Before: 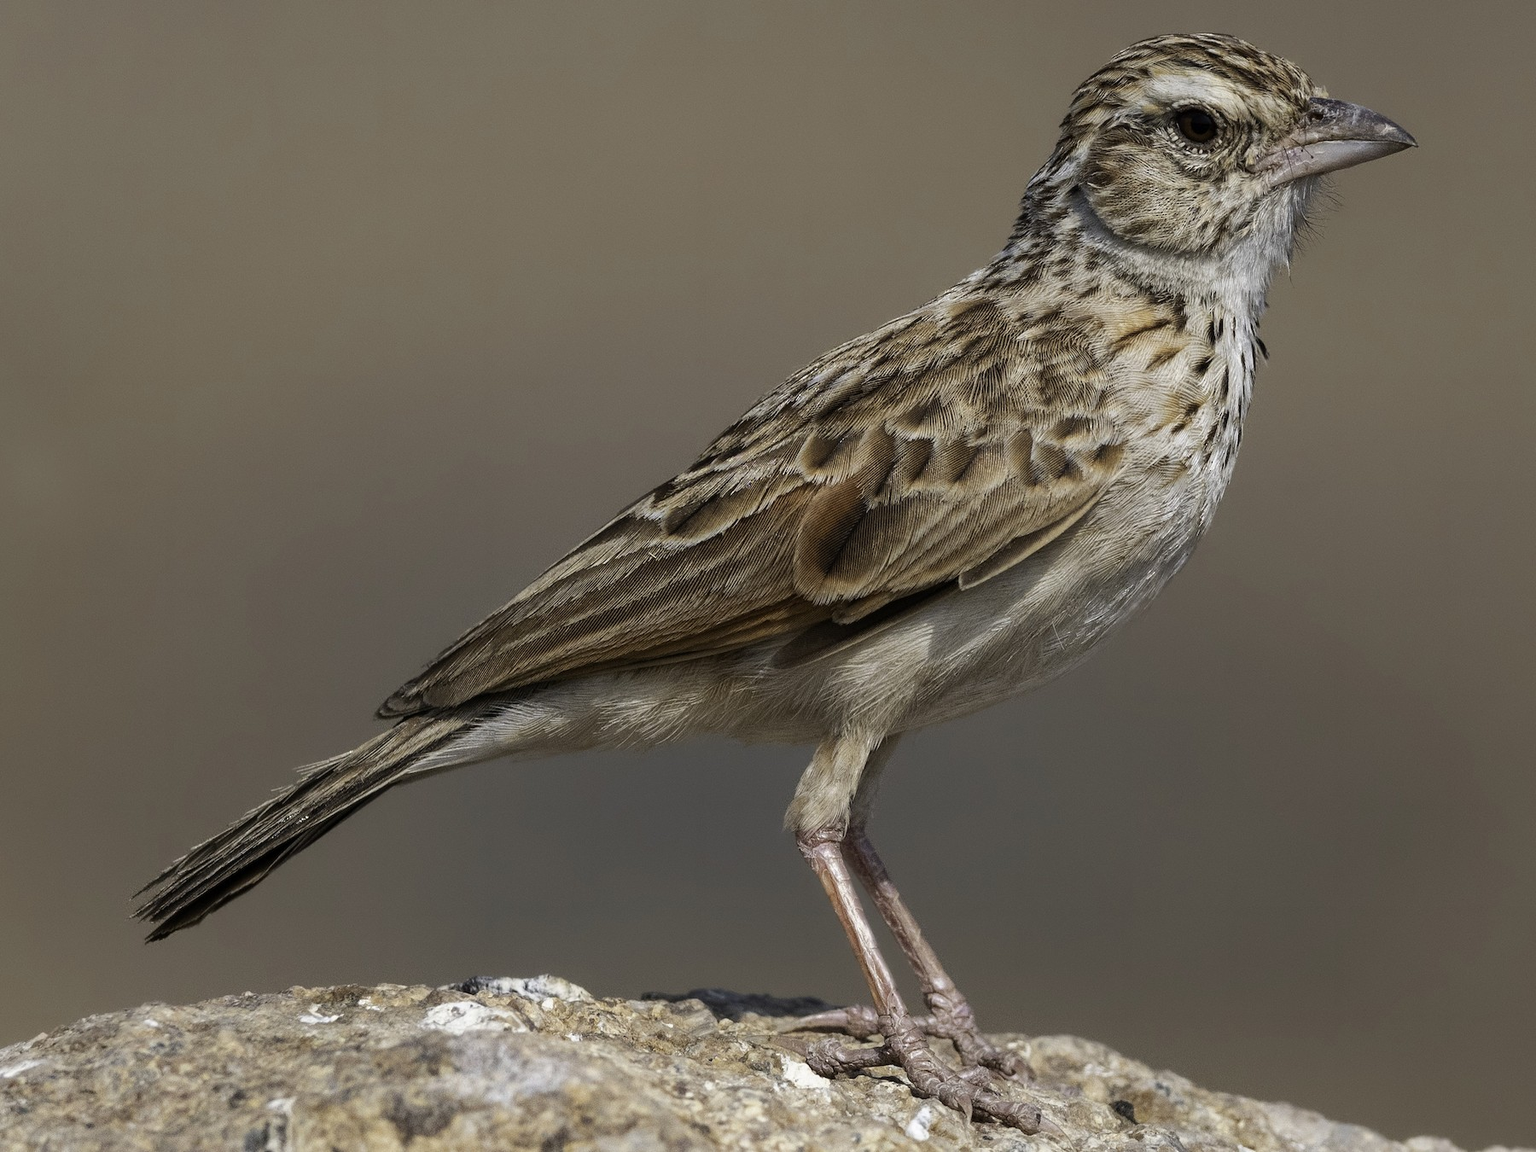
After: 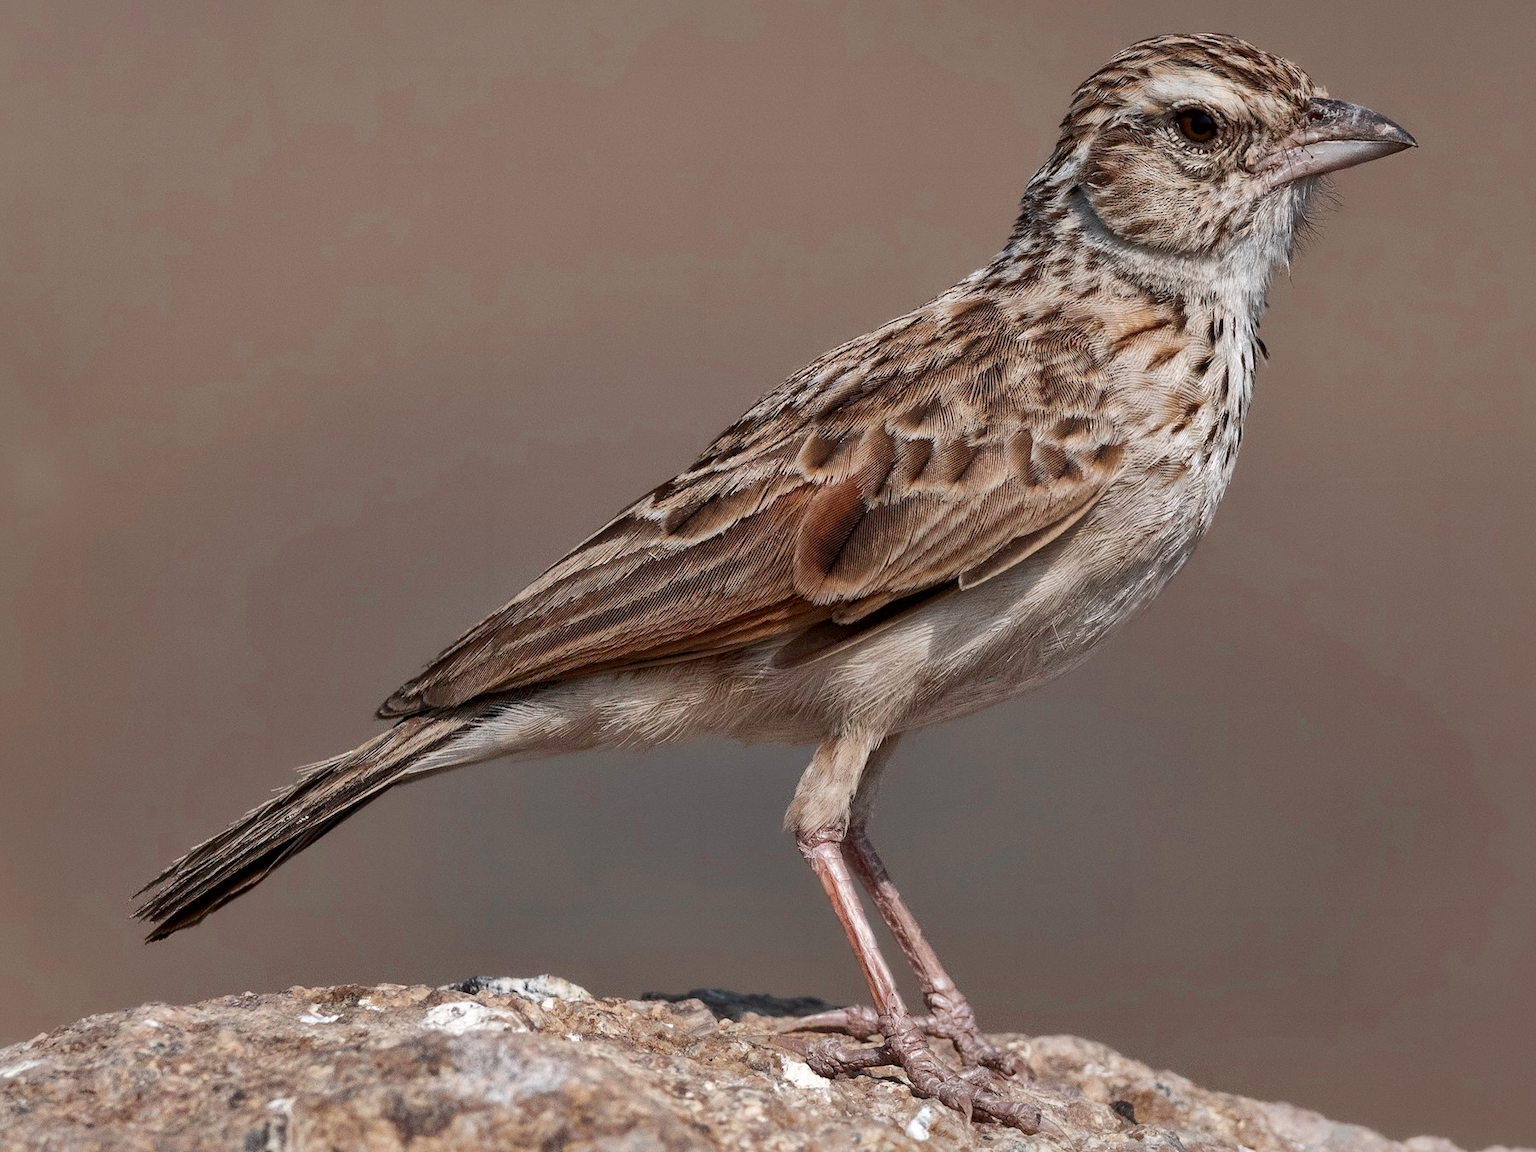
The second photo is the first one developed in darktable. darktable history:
local contrast: mode bilateral grid, contrast 20, coarseness 50, detail 148%, midtone range 0.2
color zones: curves: ch0 [(0, 0.5) (0.125, 0.4) (0.25, 0.5) (0.375, 0.4) (0.5, 0.4) (0.625, 0.35) (0.75, 0.35) (0.875, 0.5)]; ch1 [(0, 0.35) (0.125, 0.45) (0.25, 0.35) (0.375, 0.35) (0.5, 0.35) (0.625, 0.35) (0.75, 0.45) (0.875, 0.35)]; ch2 [(0, 0.6) (0.125, 0.5) (0.25, 0.5) (0.375, 0.6) (0.5, 0.6) (0.625, 0.5) (0.75, 0.5) (0.875, 0.5)]
shadows and highlights: on, module defaults
tone curve: curves: ch0 [(0, 0) (0.253, 0.237) (1, 1)]; ch1 [(0, 0) (0.411, 0.385) (0.502, 0.506) (0.557, 0.565) (0.66, 0.683) (1, 1)]; ch2 [(0, 0) (0.394, 0.413) (0.5, 0.5) (1, 1)], color space Lab, independent channels, preserve colors none
